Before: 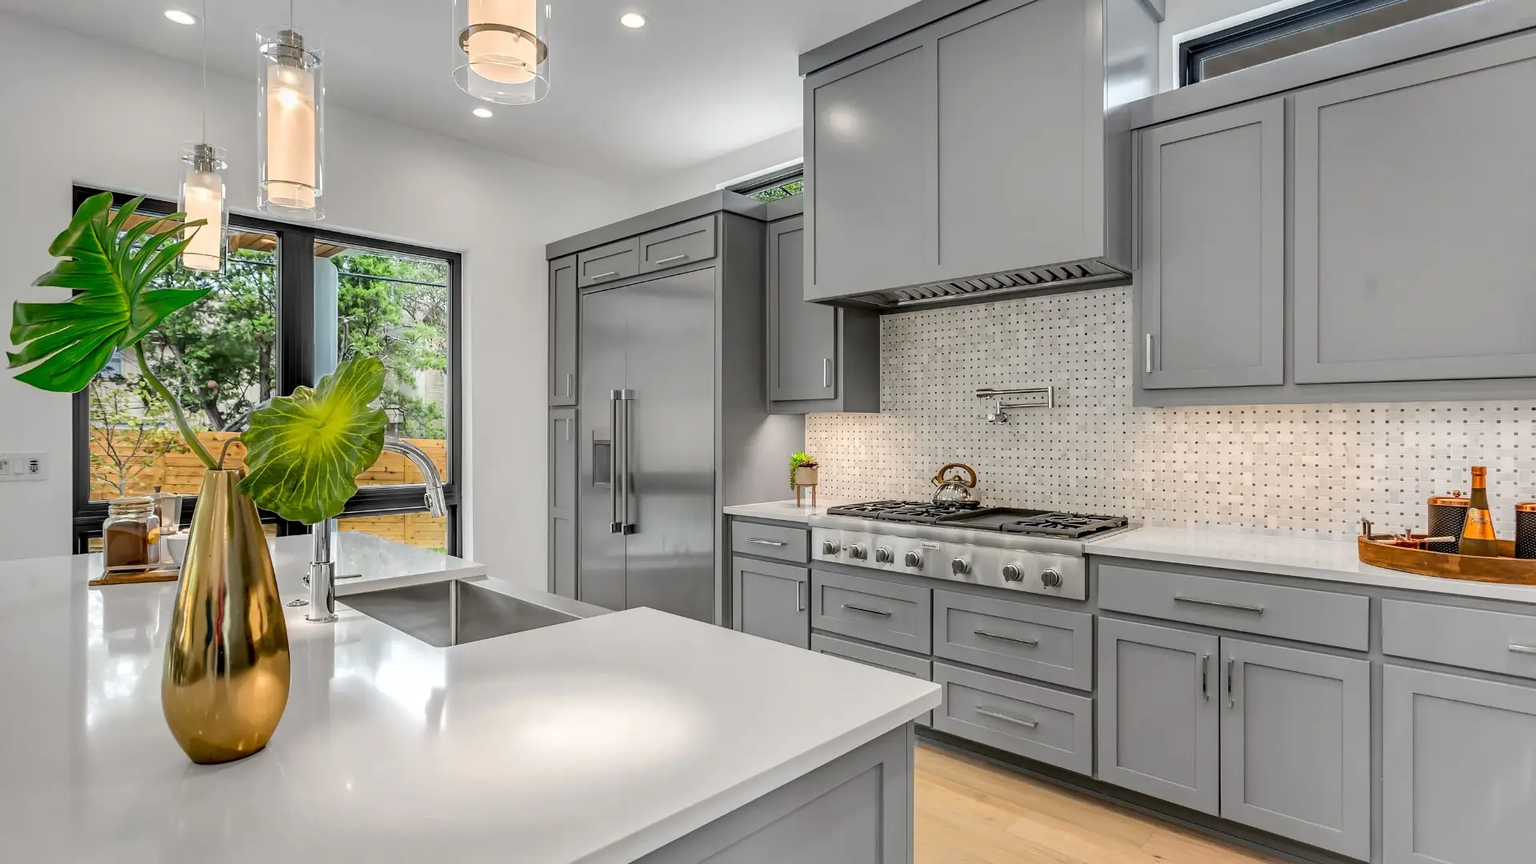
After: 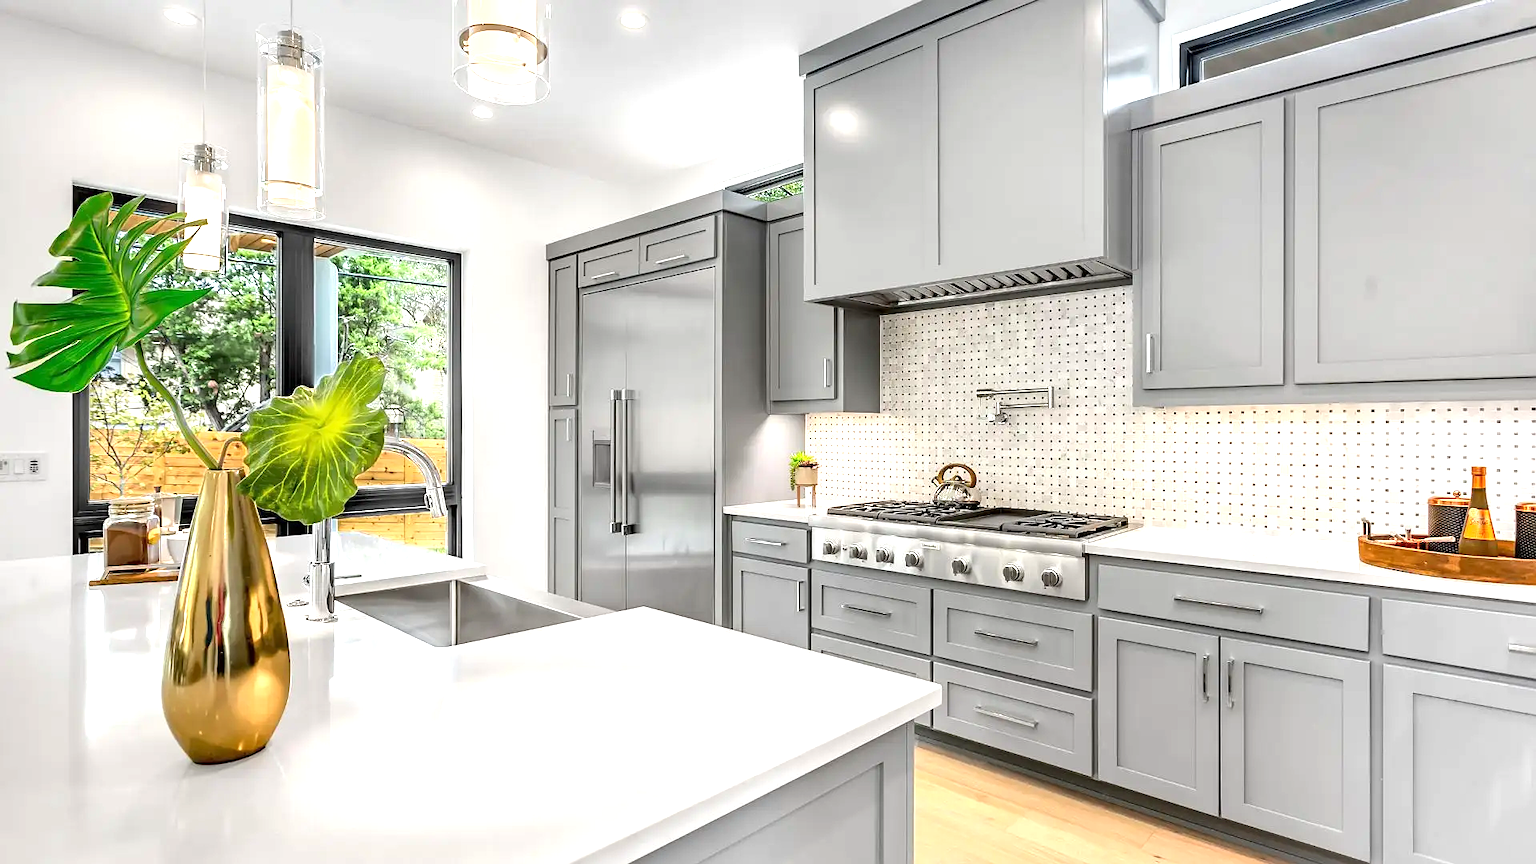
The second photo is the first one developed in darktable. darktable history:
sharpen: radius 1.219, amount 0.3, threshold 0.22
exposure: exposure 0.991 EV, compensate exposure bias true, compensate highlight preservation false
